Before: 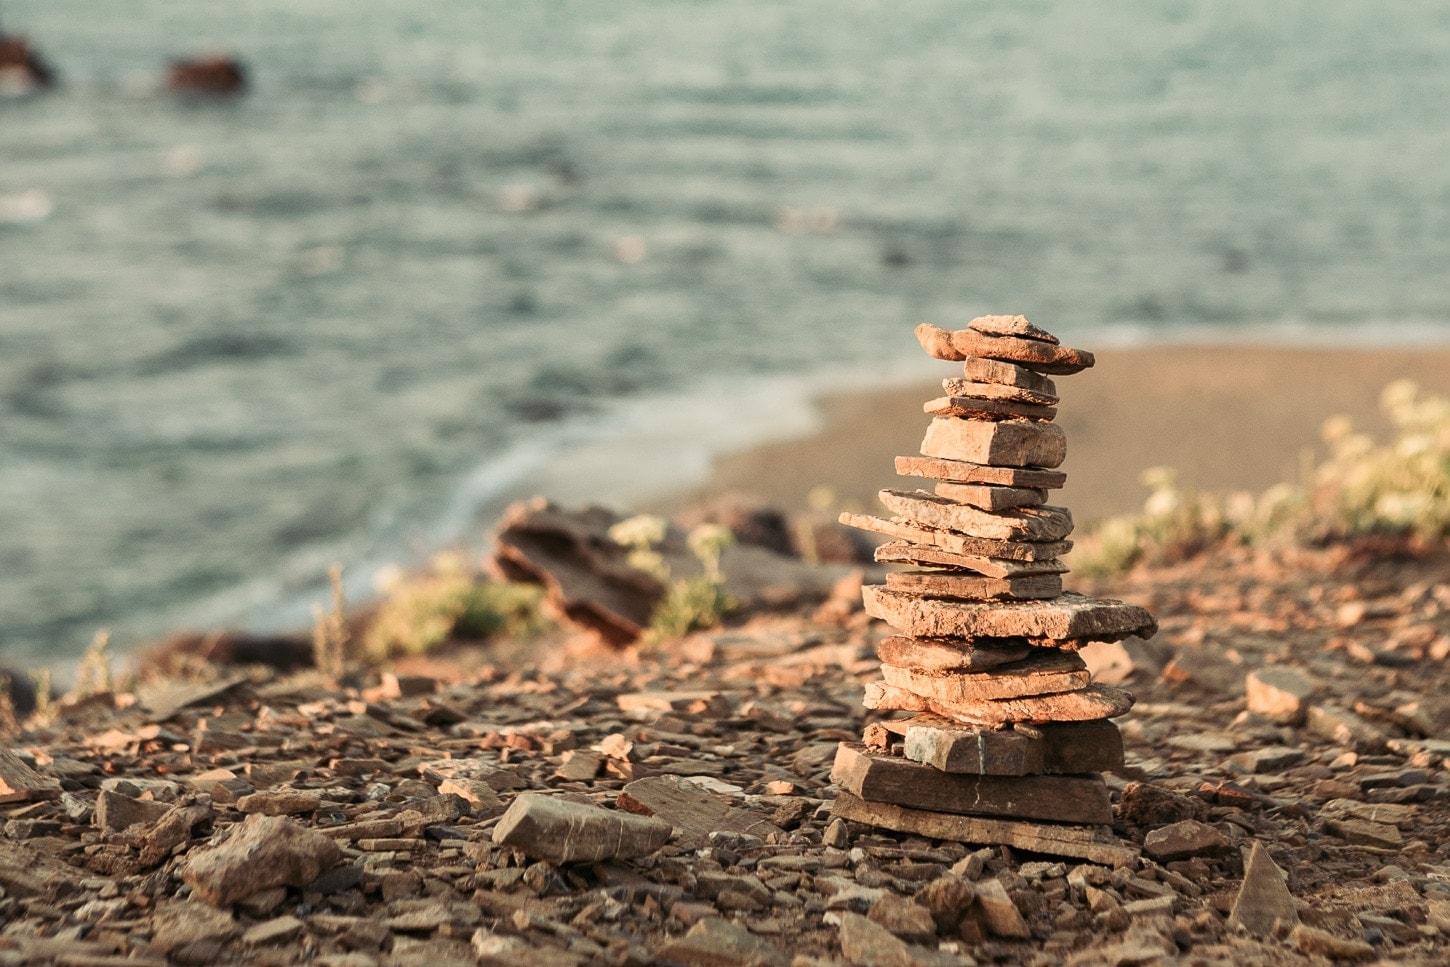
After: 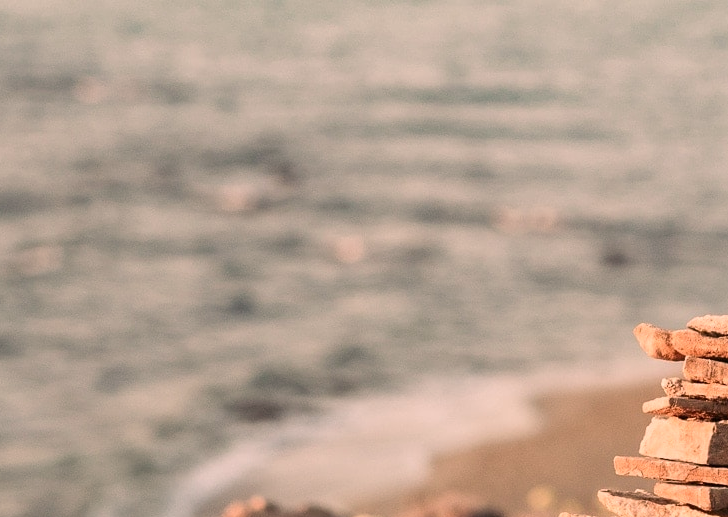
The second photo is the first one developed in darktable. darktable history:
crop: left 19.383%, right 30.381%, bottom 46.483%
color correction: highlights a* 14.65, highlights b* 4.8
